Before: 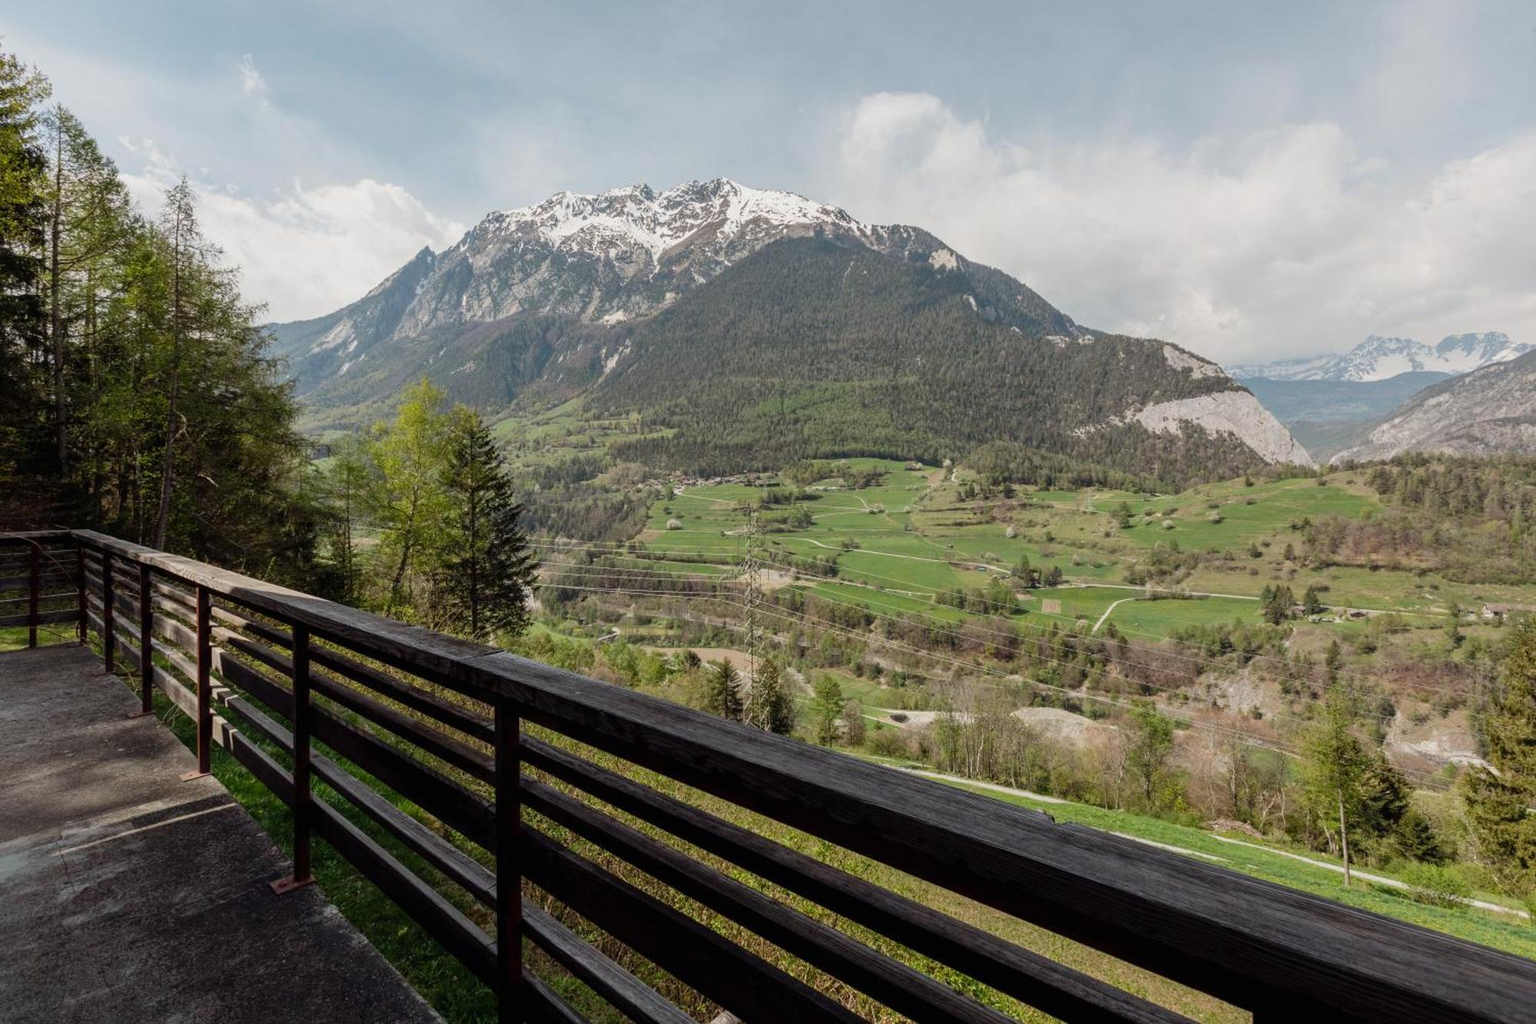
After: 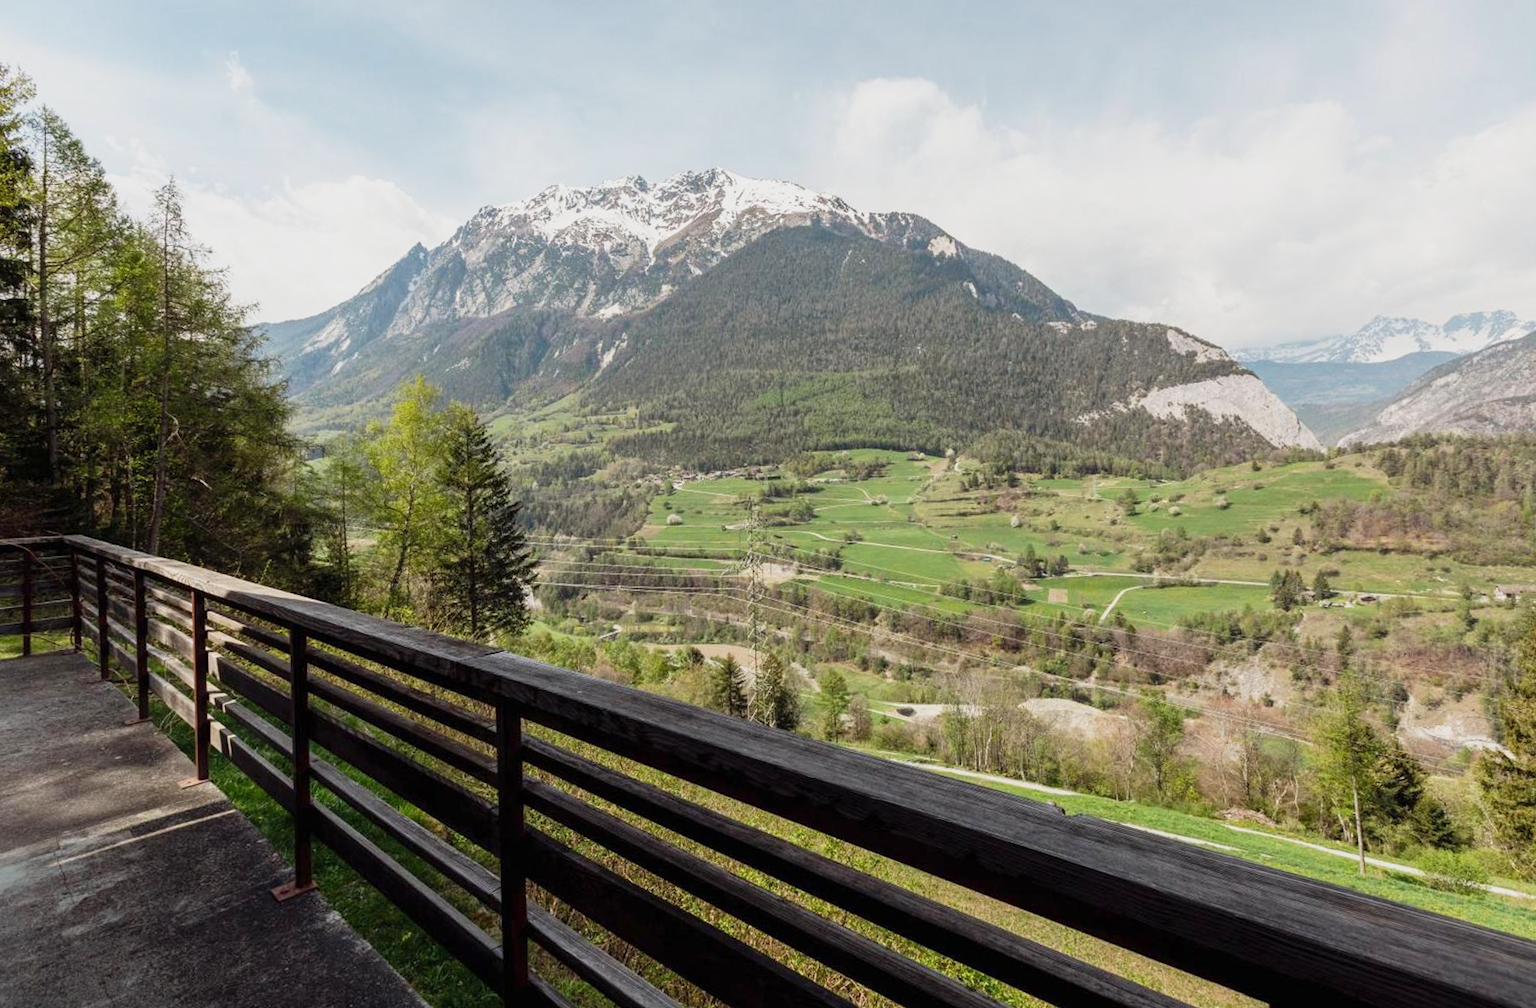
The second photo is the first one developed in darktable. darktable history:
rotate and perspective: rotation -1°, crop left 0.011, crop right 0.989, crop top 0.025, crop bottom 0.975
crop: top 0.05%, bottom 0.098%
base curve: curves: ch0 [(0, 0) (0.088, 0.125) (0.176, 0.251) (0.354, 0.501) (0.613, 0.749) (1, 0.877)], preserve colors none
